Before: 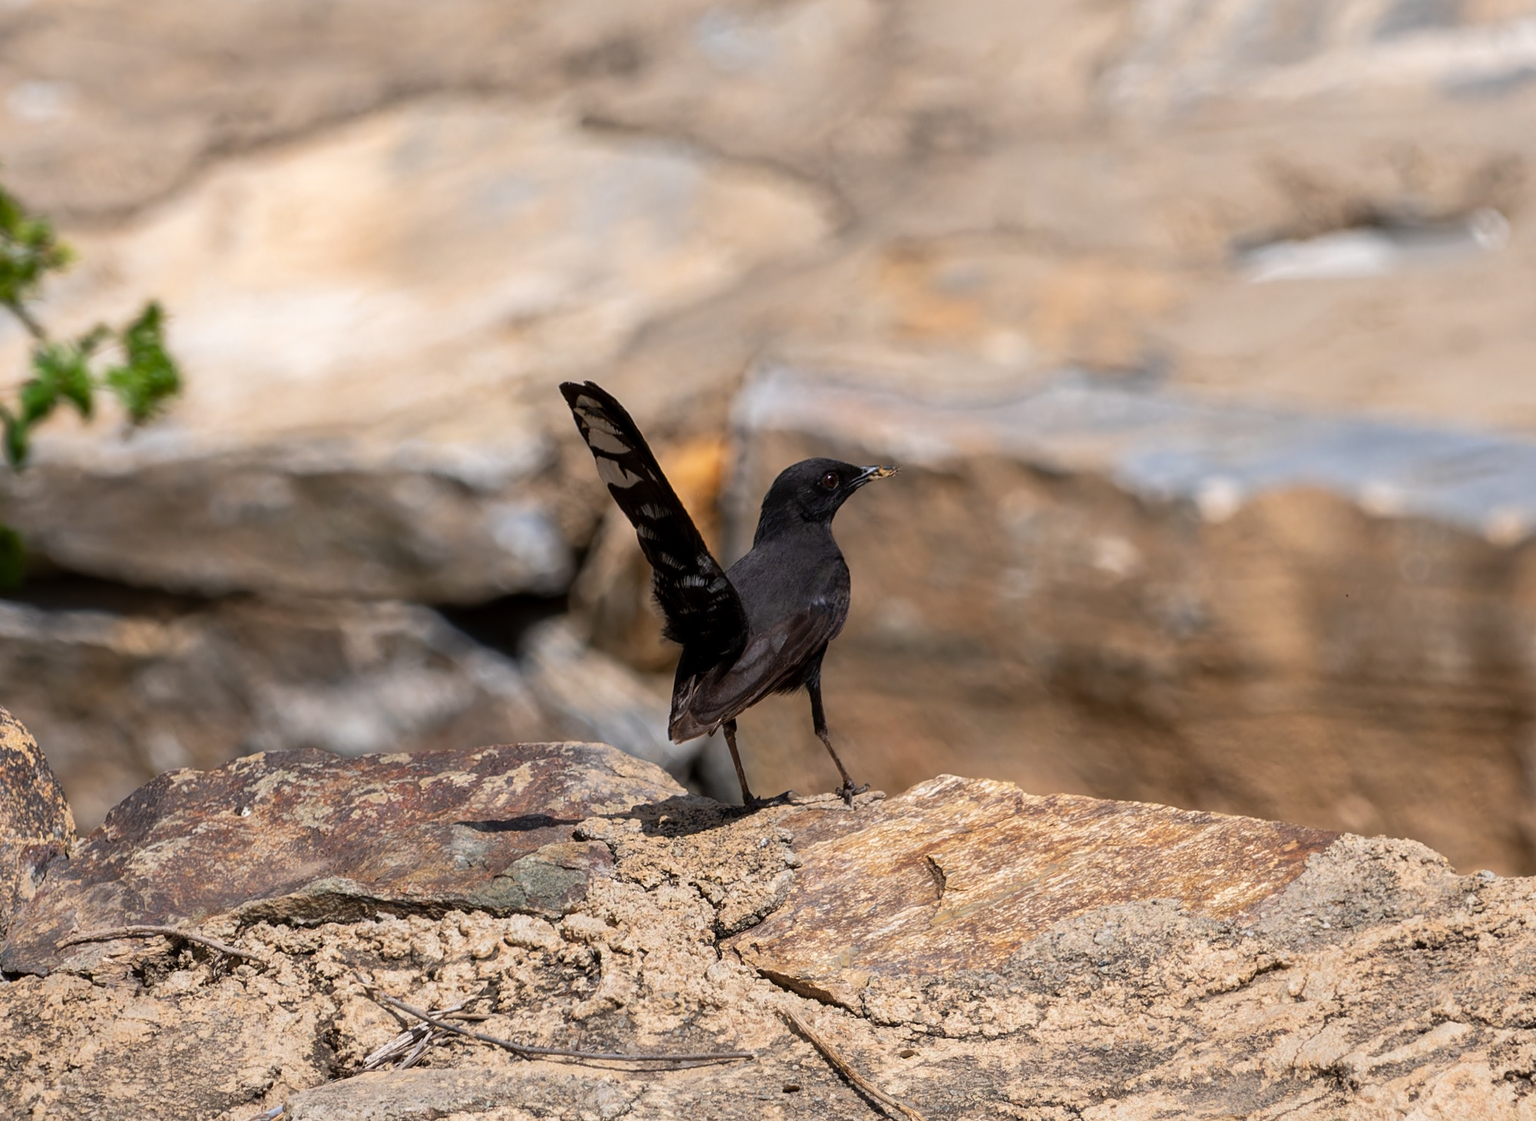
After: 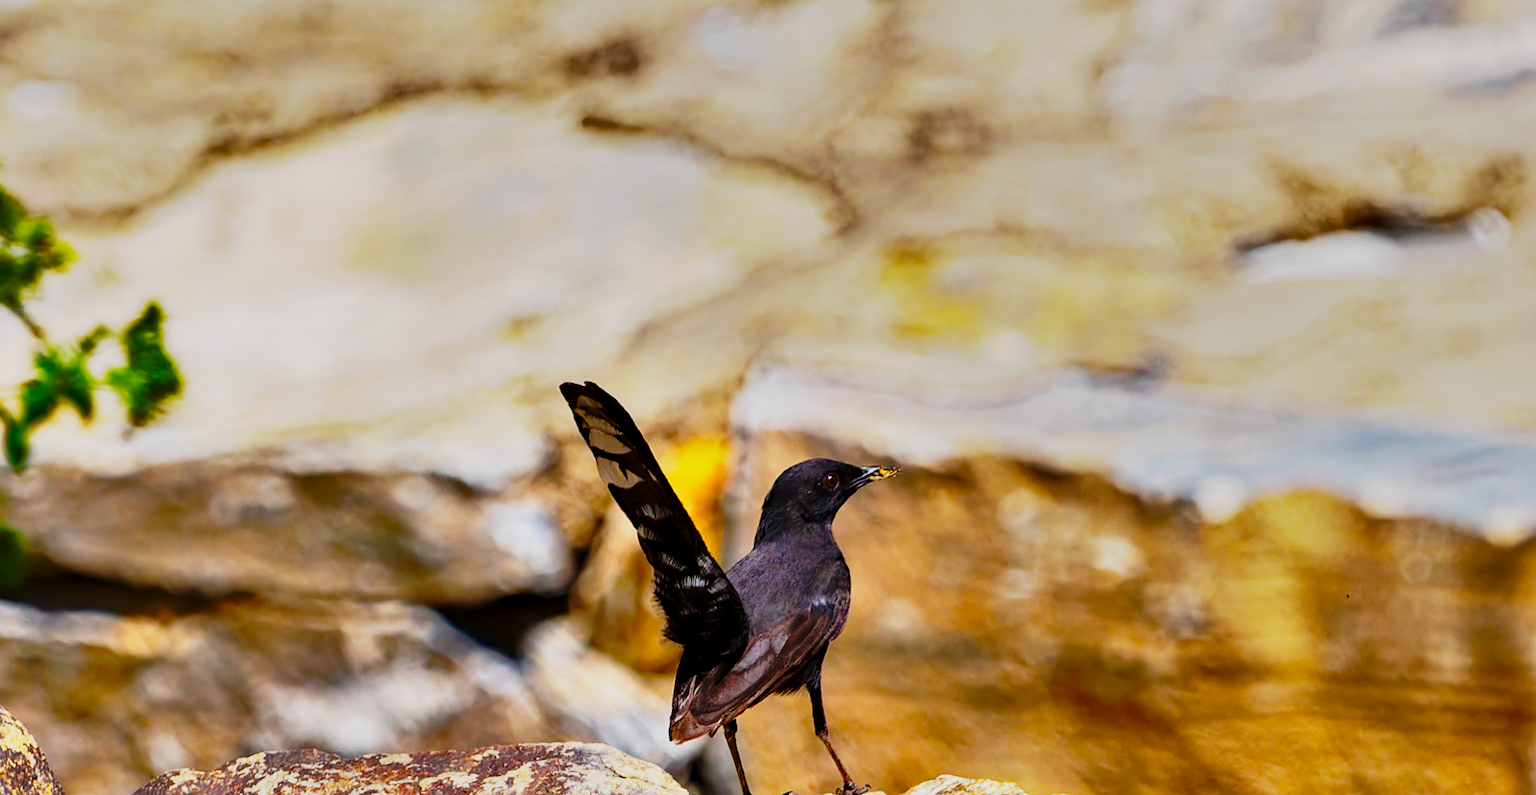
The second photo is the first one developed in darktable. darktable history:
shadows and highlights: shadows 80.84, white point adjustment -9.02, highlights -61.33, soften with gaussian
crop: right 0.001%, bottom 28.96%
color balance rgb: linear chroma grading › global chroma 18.382%, perceptual saturation grading › global saturation 14.682%, global vibrance 25.515%
exposure: exposure 1 EV, compensate highlight preservation false
haze removal: compatibility mode true, adaptive false
base curve: curves: ch0 [(0, 0) (0.036, 0.037) (0.121, 0.228) (0.46, 0.76) (0.859, 0.983) (1, 1)], preserve colors none
